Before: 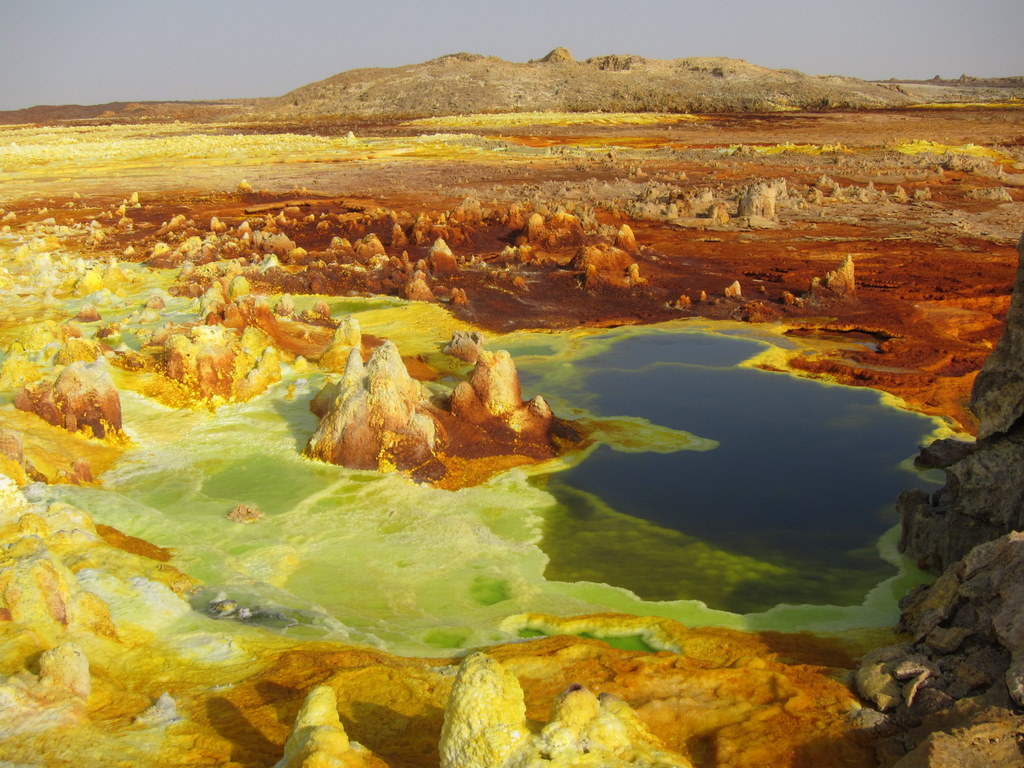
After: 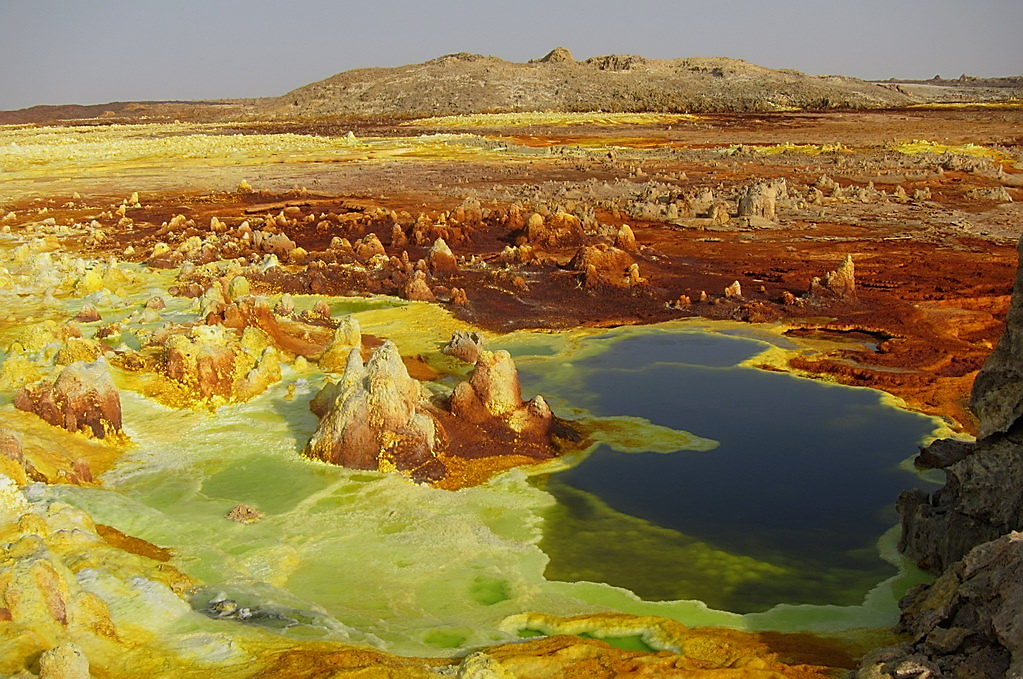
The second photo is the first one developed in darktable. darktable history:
sharpen: radius 1.417, amount 1.233, threshold 0.844
crop and rotate: top 0%, bottom 11.472%
exposure: black level correction 0.001, exposure -0.202 EV, compensate highlight preservation false
